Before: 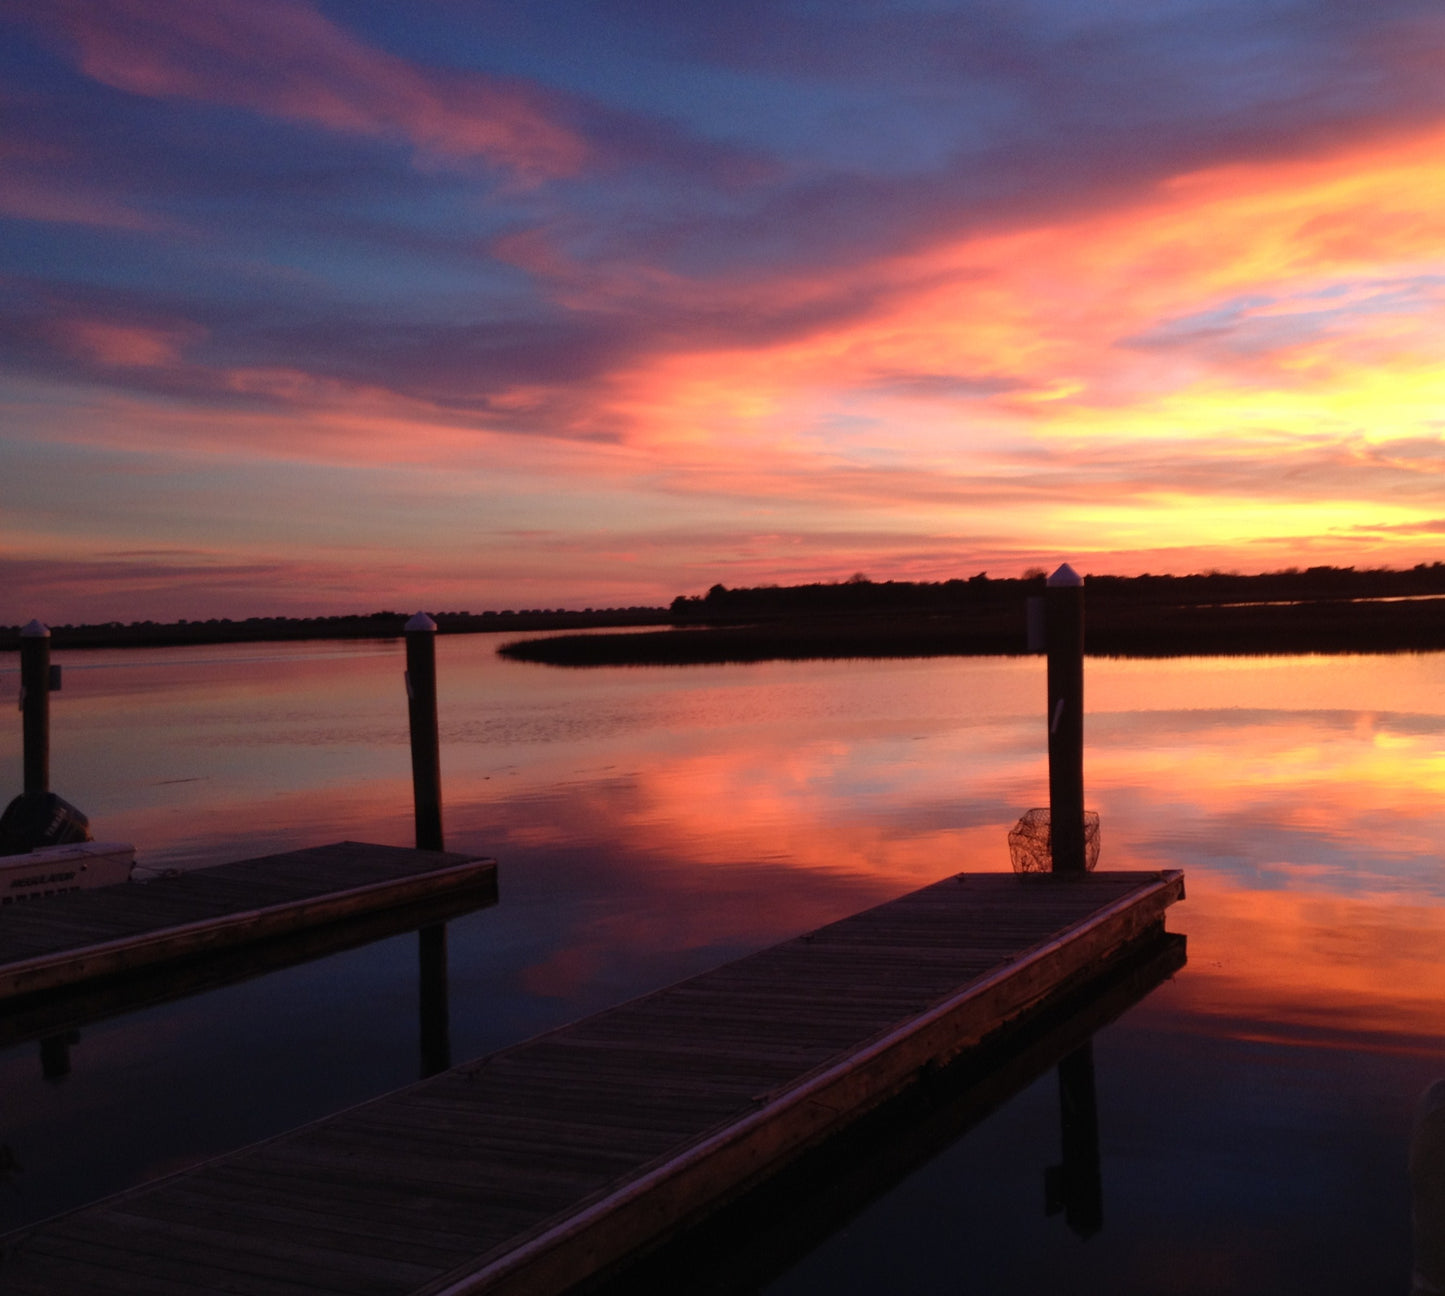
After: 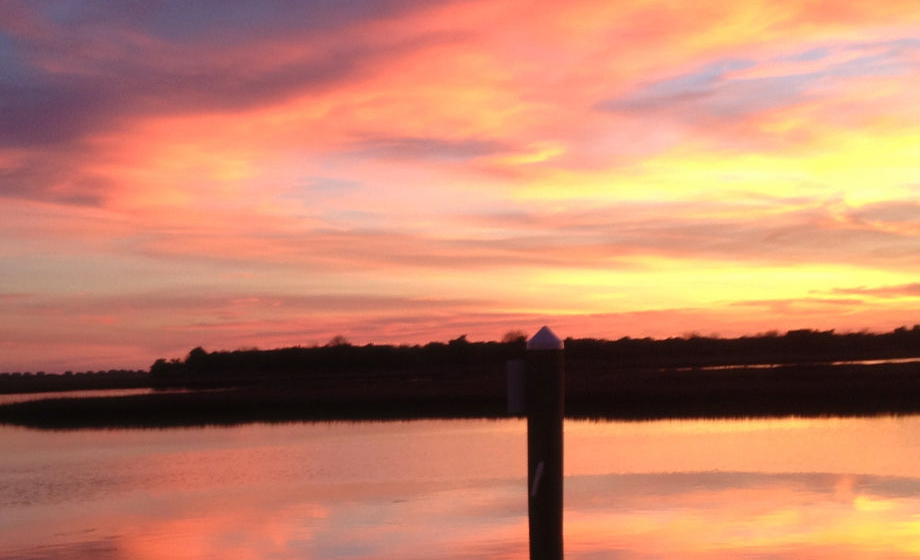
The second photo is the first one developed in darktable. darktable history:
crop: left 36.005%, top 18.293%, right 0.31%, bottom 38.444%
white balance: emerald 1
haze removal: strength -0.09, distance 0.358, compatibility mode true, adaptive false
